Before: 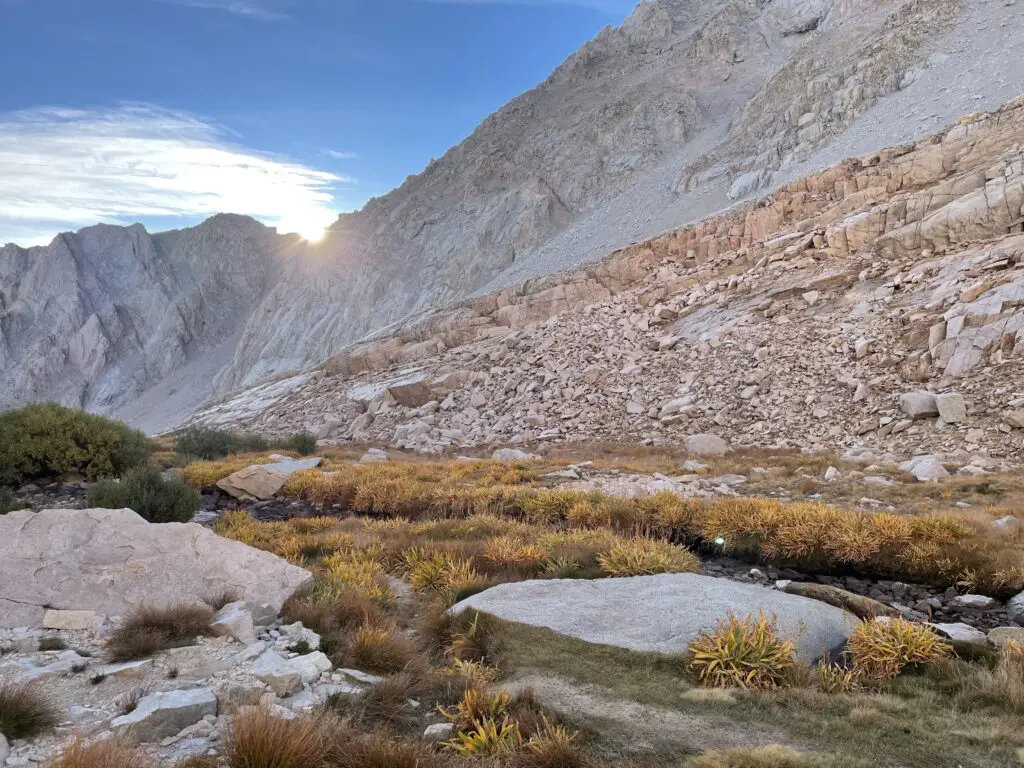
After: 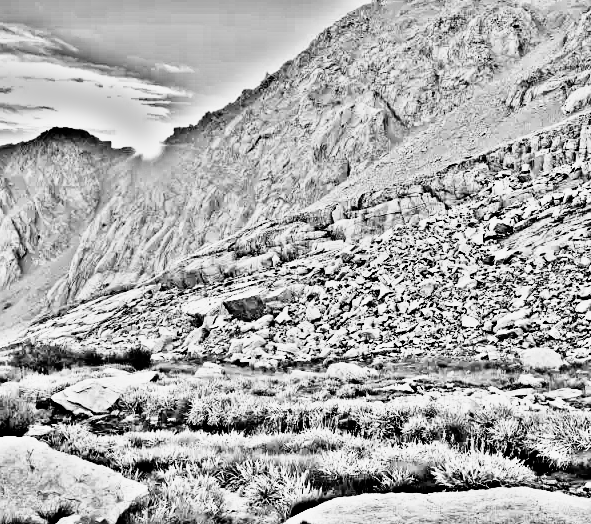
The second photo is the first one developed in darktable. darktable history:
filmic rgb: black relative exposure -12.8 EV, white relative exposure 2.8 EV, threshold 3 EV, target black luminance 0%, hardness 8.54, latitude 70.41%, contrast 1.133, shadows ↔ highlights balance -0.395%, color science v4 (2020), enable highlight reconstruction true
rgb curve: curves: ch0 [(0, 0) (0.21, 0.15) (0.24, 0.21) (0.5, 0.75) (0.75, 0.96) (0.89, 0.99) (1, 1)]; ch1 [(0, 0.02) (0.21, 0.13) (0.25, 0.2) (0.5, 0.67) (0.75, 0.9) (0.89, 0.97) (1, 1)]; ch2 [(0, 0.02) (0.21, 0.13) (0.25, 0.2) (0.5, 0.67) (0.75, 0.9) (0.89, 0.97) (1, 1)], compensate middle gray true
highpass: on, module defaults
crop: left 16.202%, top 11.208%, right 26.045%, bottom 20.557%
